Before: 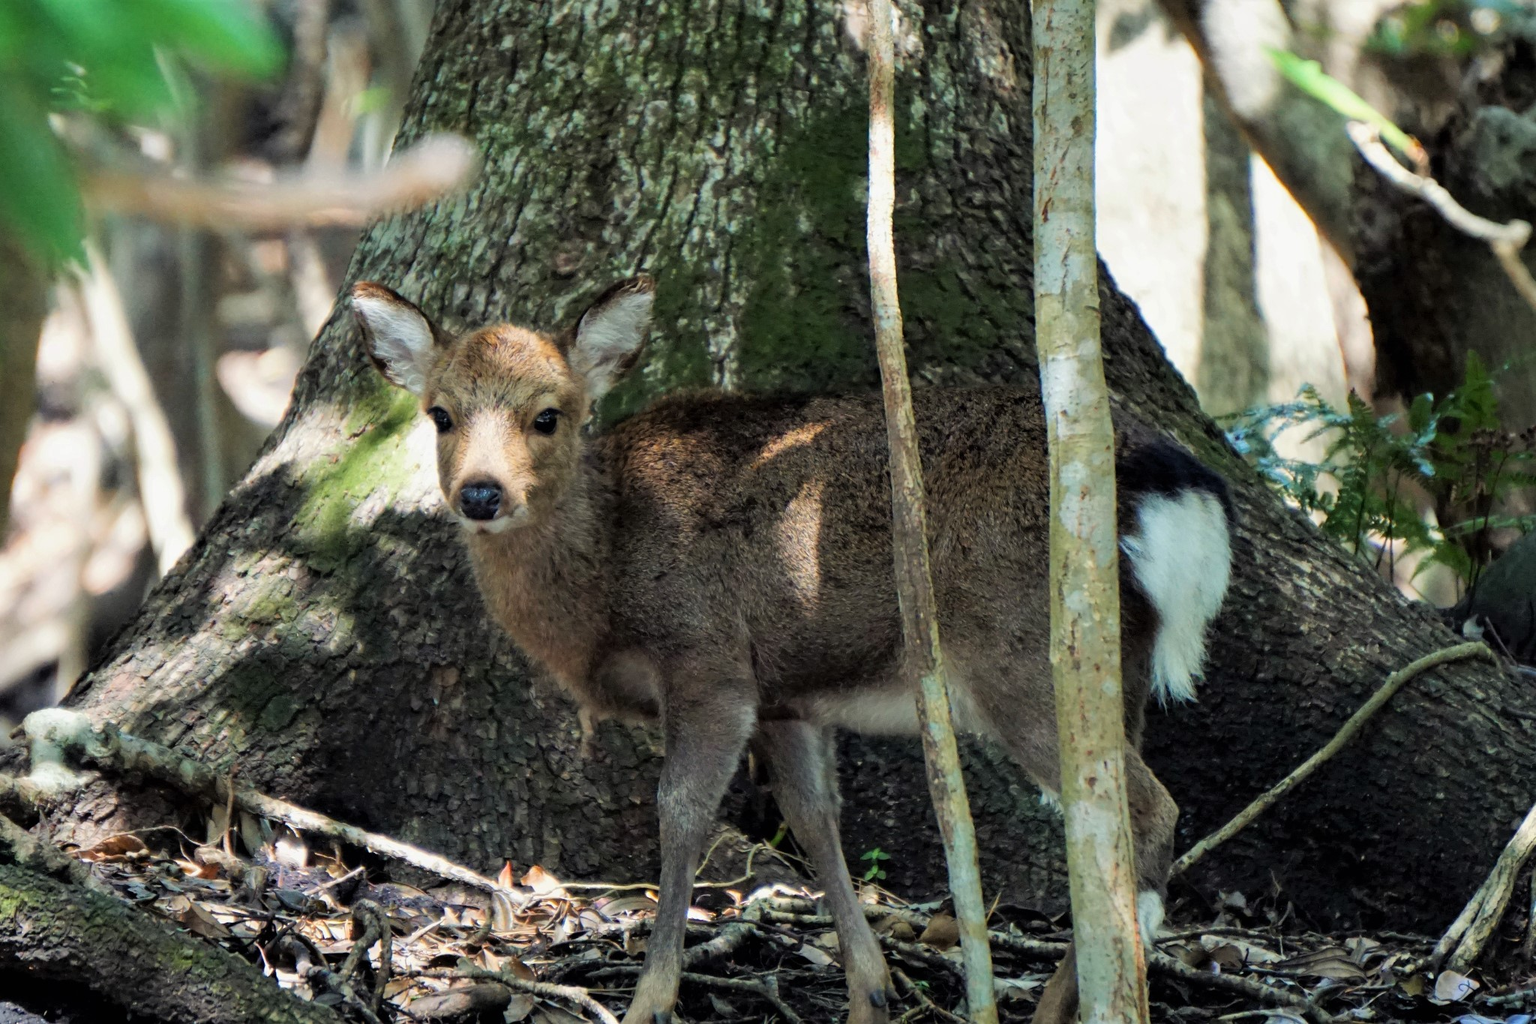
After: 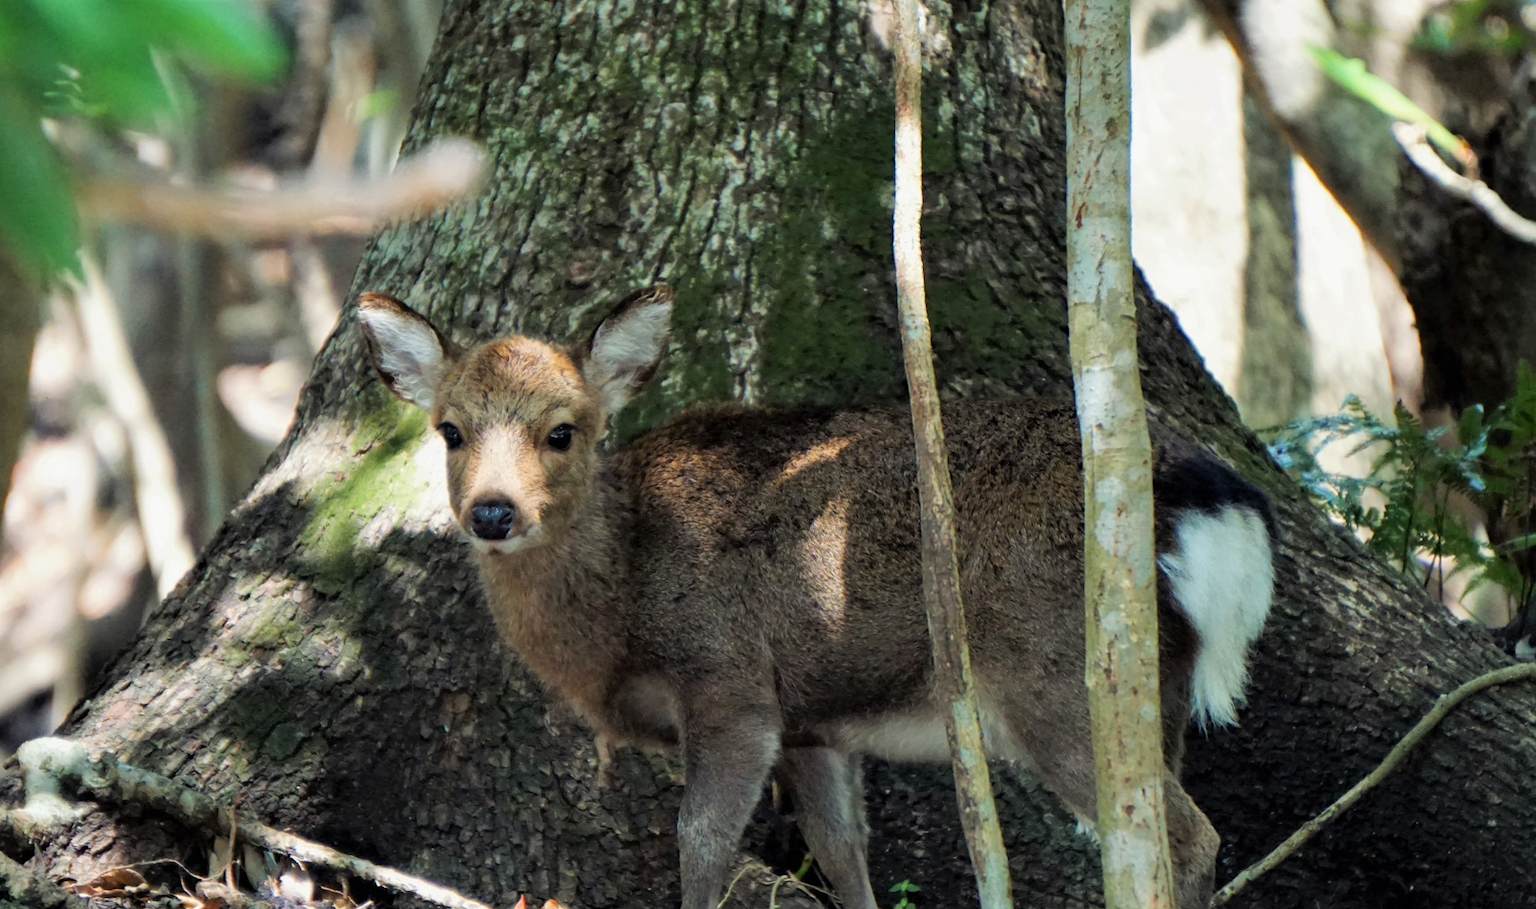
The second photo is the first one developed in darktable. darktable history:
crop and rotate: angle 0.2°, left 0.275%, right 3.127%, bottom 14.18%
